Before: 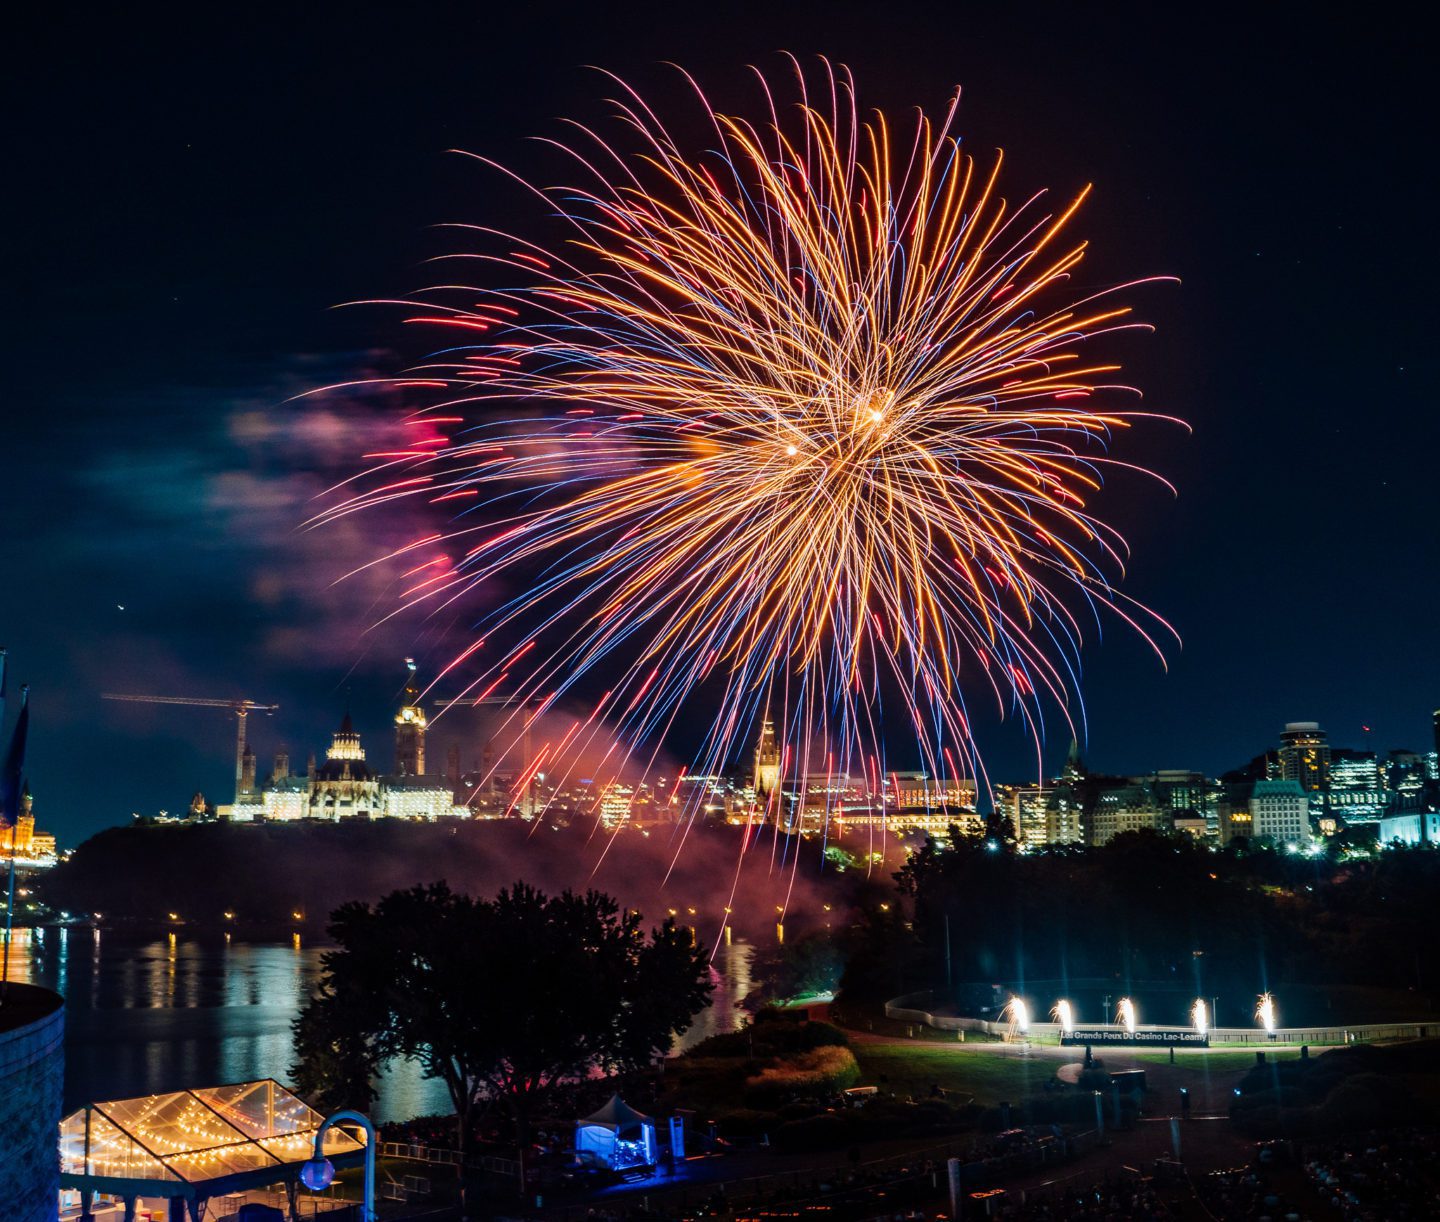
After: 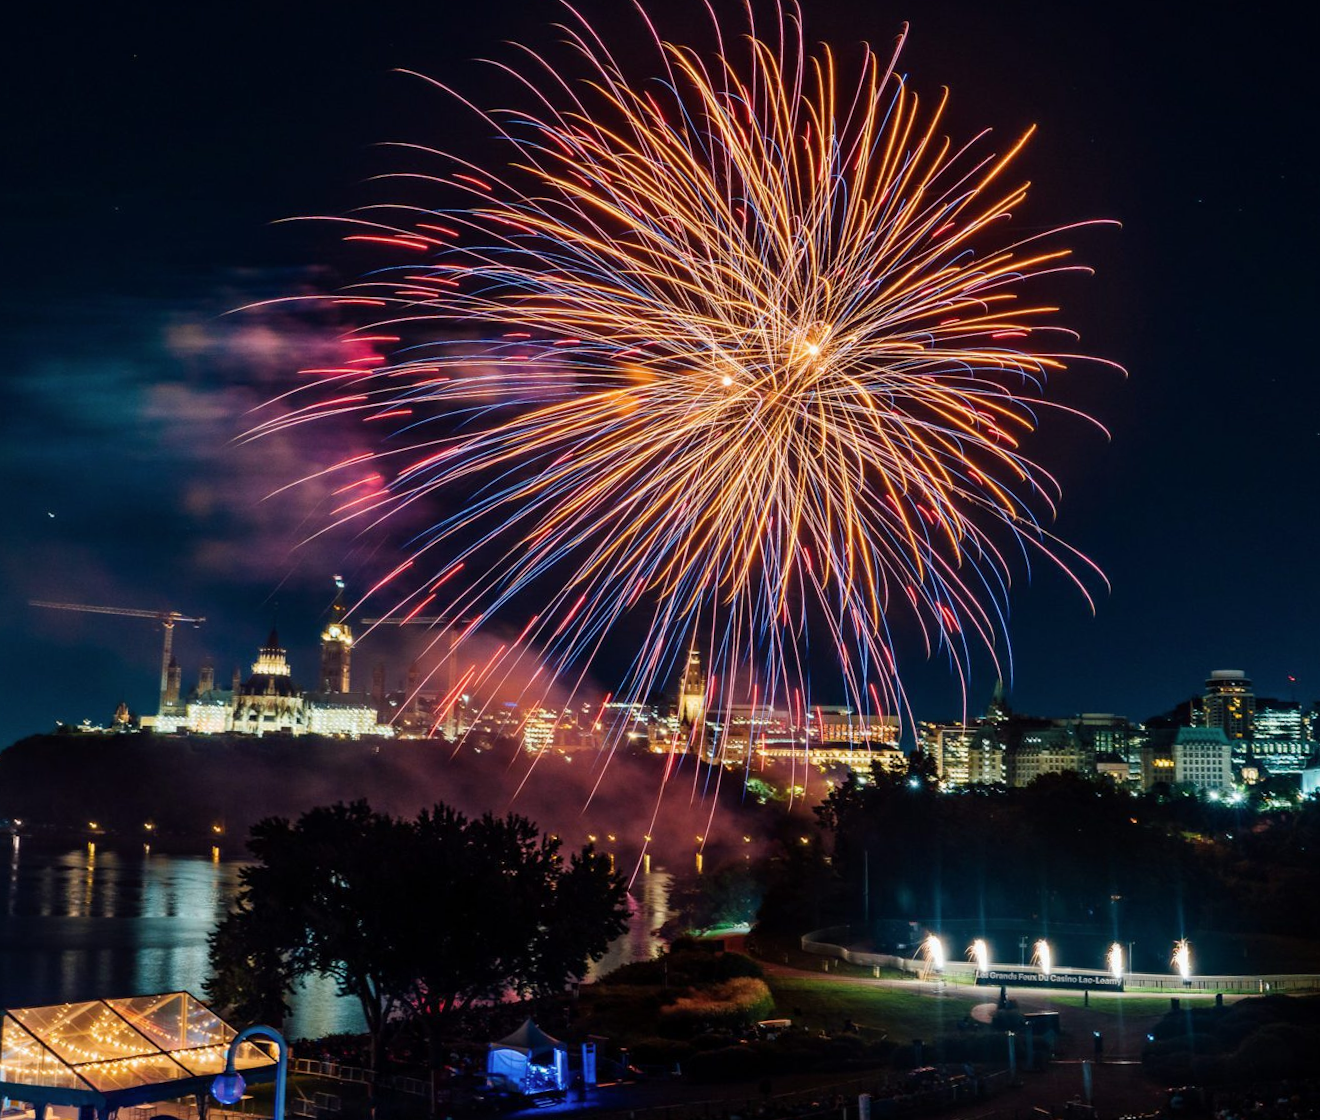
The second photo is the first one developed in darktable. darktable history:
crop and rotate: angle -1.96°, left 3.097%, top 4.154%, right 1.586%, bottom 0.529%
contrast brightness saturation: saturation -0.05
